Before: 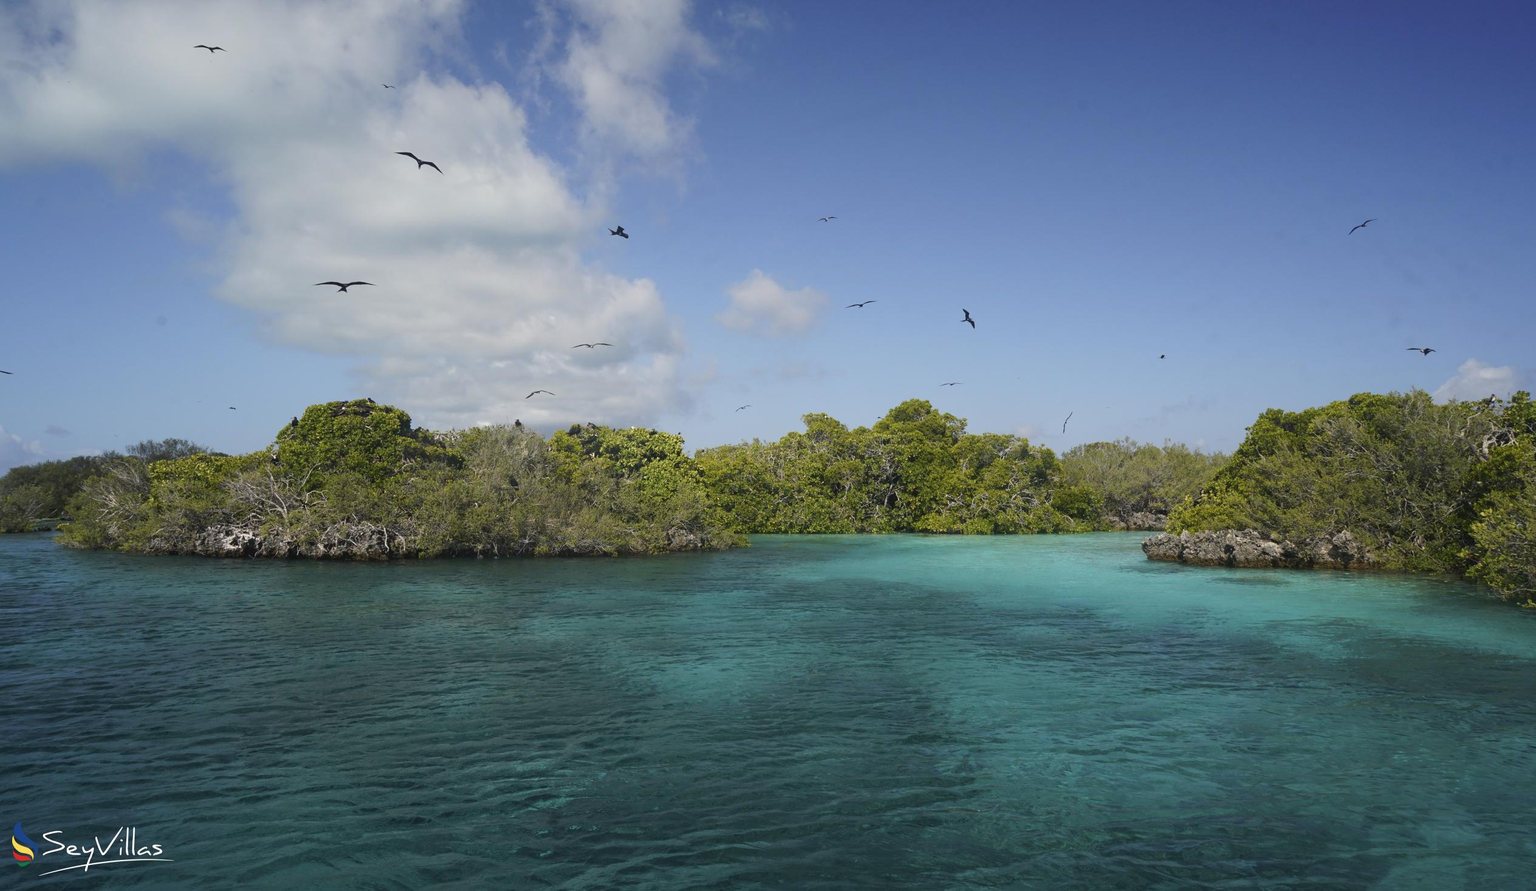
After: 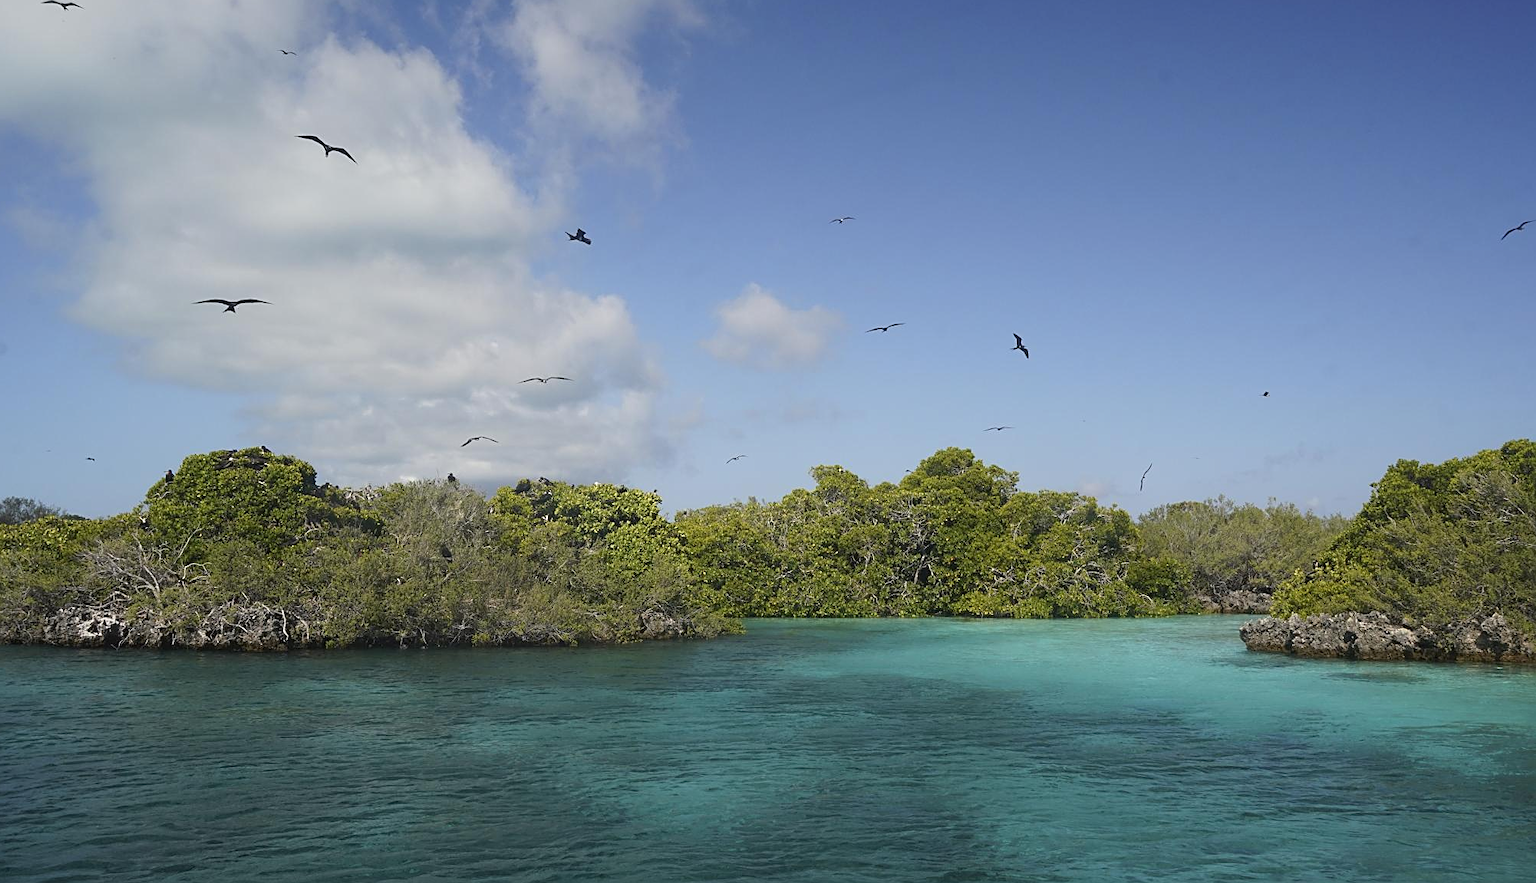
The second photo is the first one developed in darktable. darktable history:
sharpen: on, module defaults
tone equalizer: on, module defaults
crop and rotate: left 10.488%, top 5.106%, right 10.355%, bottom 16.381%
